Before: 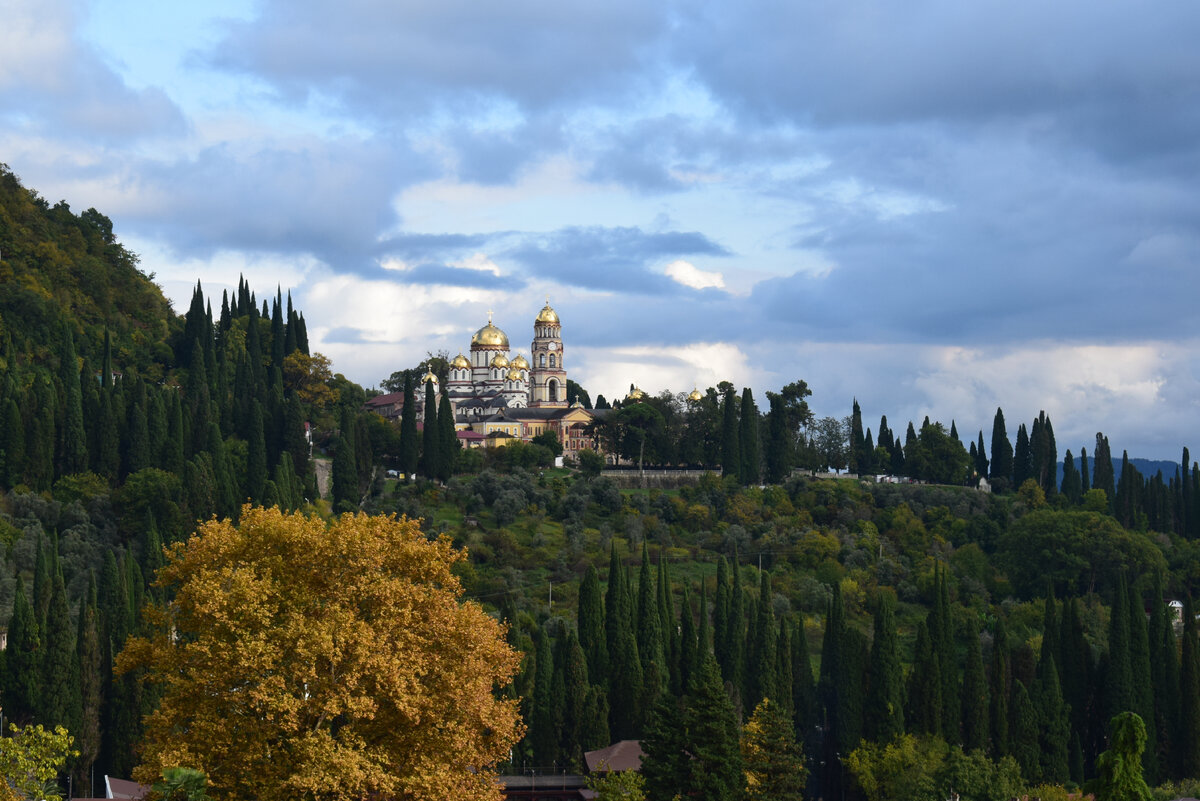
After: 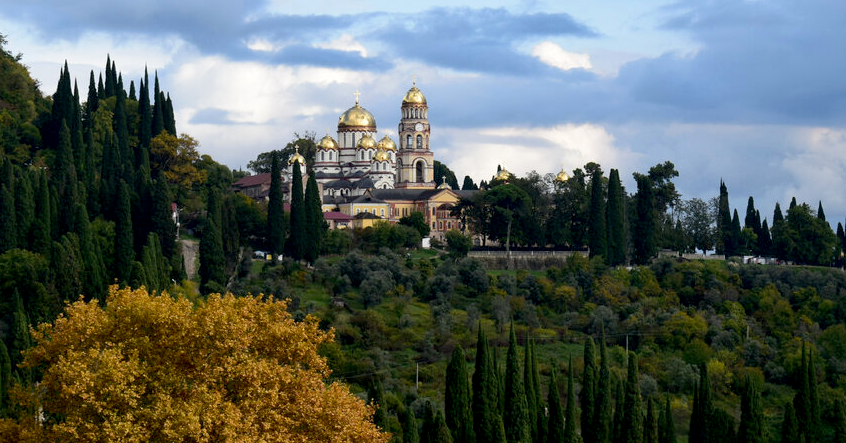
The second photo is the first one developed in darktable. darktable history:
exposure: black level correction 0.01, exposure 0.015 EV, compensate exposure bias true, compensate highlight preservation false
crop: left 11.155%, top 27.389%, right 18.295%, bottom 17.228%
